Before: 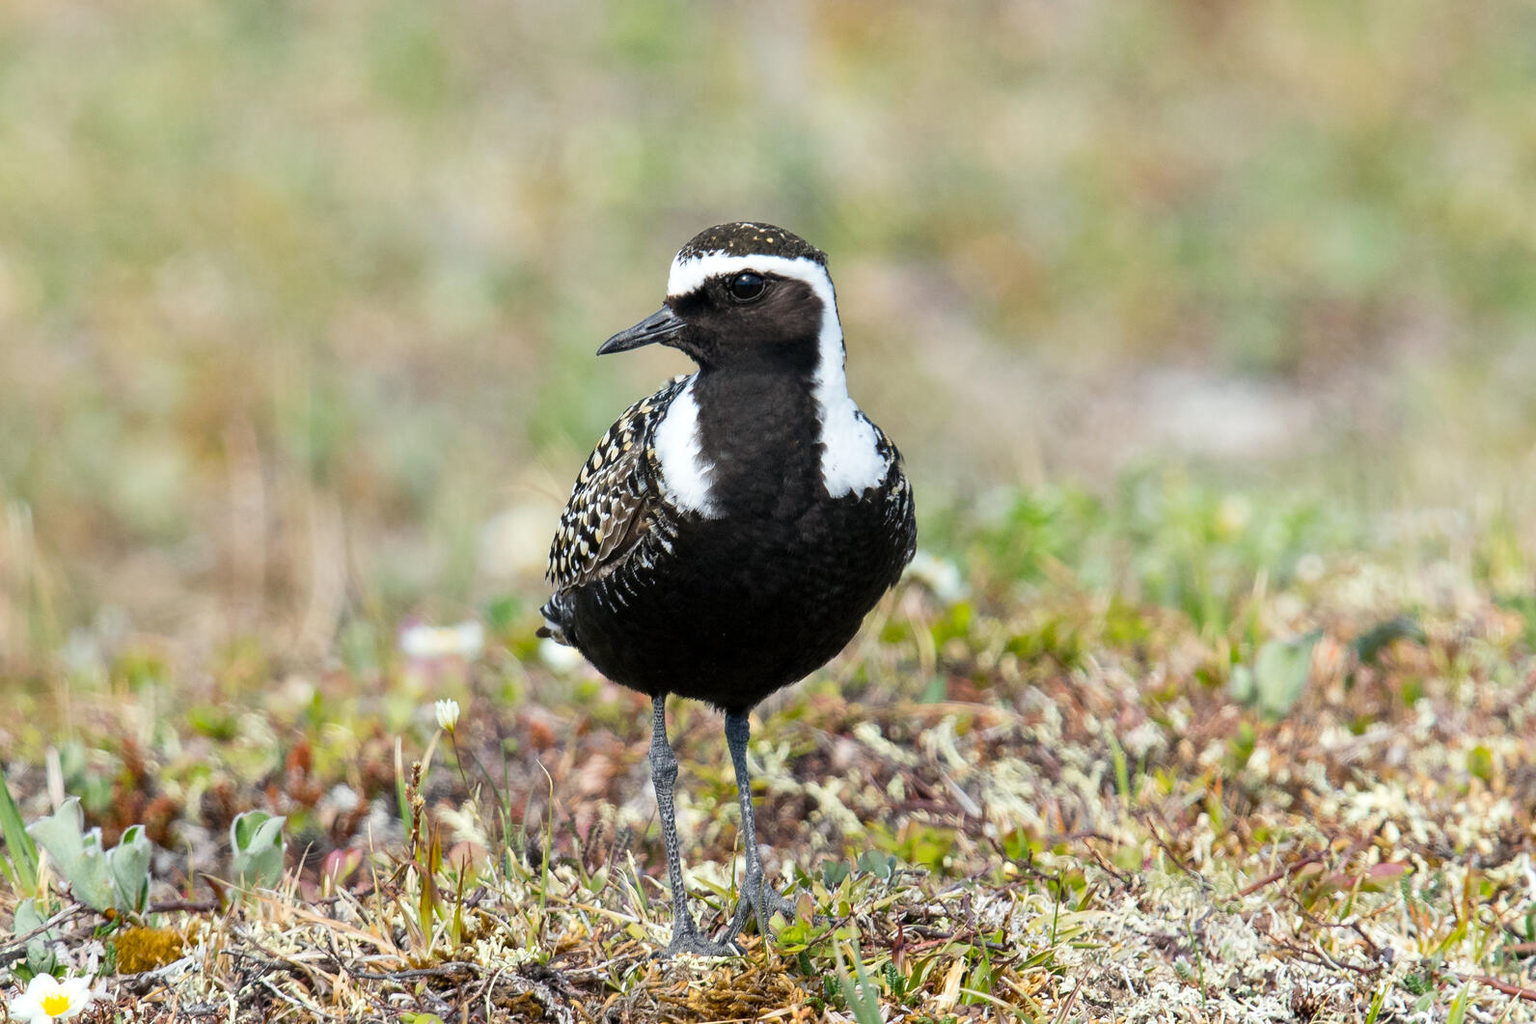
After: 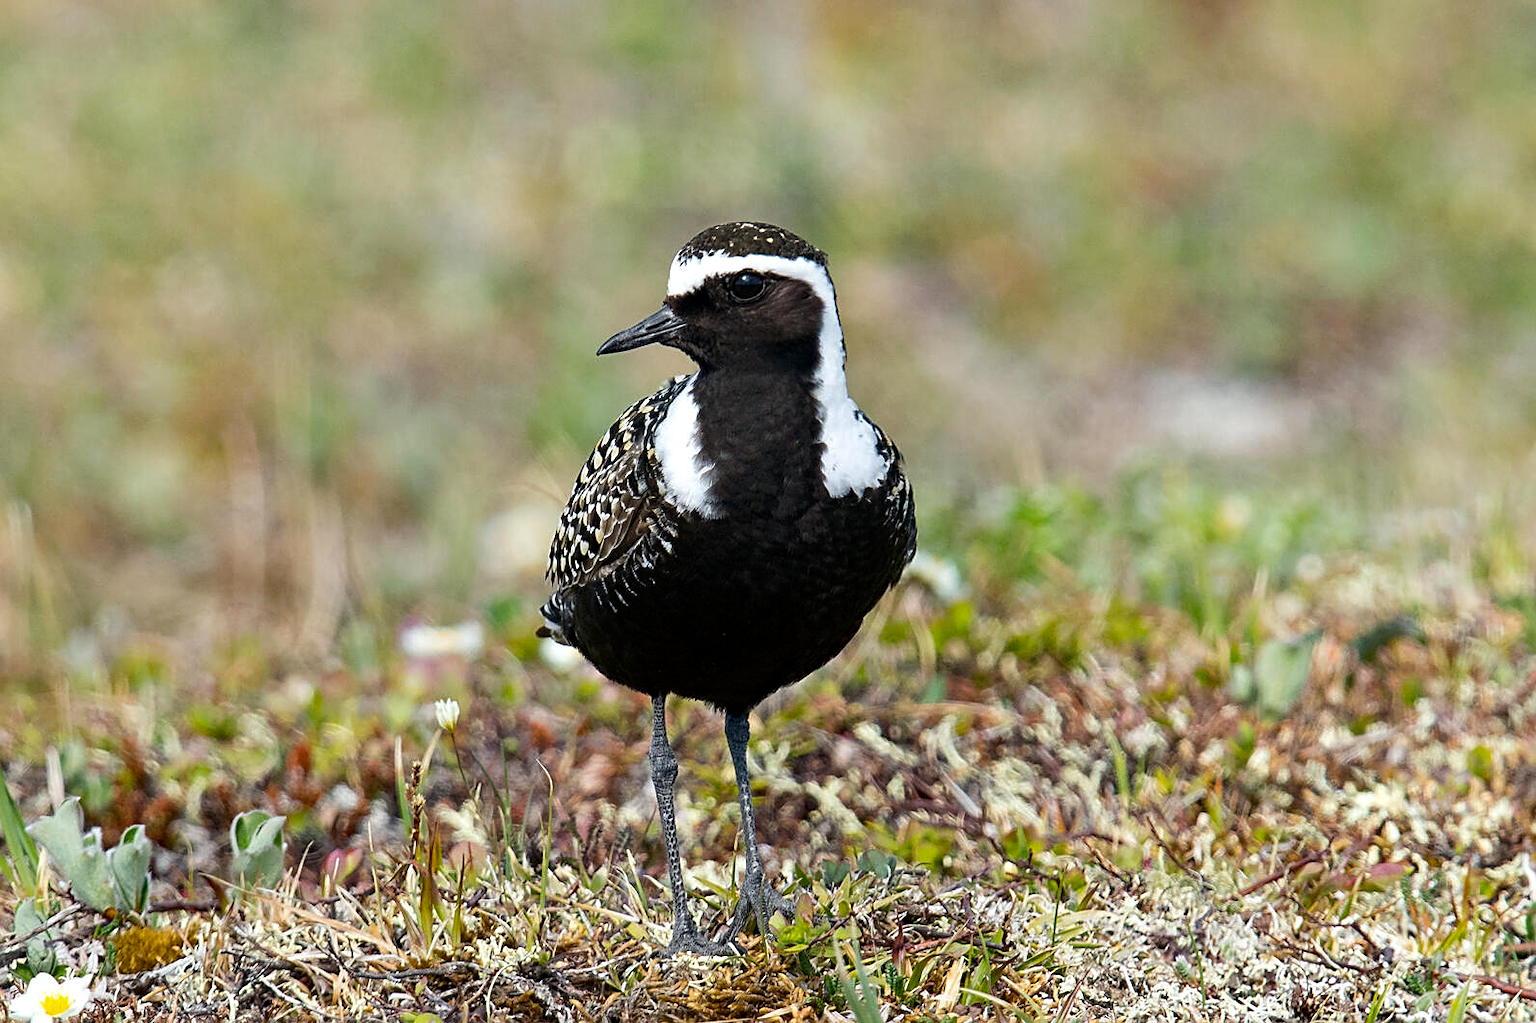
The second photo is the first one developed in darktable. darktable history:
sharpen: on, module defaults
color balance rgb: perceptual saturation grading › global saturation -3%
haze removal: compatibility mode true, adaptive false
contrast brightness saturation: brightness -0.09
